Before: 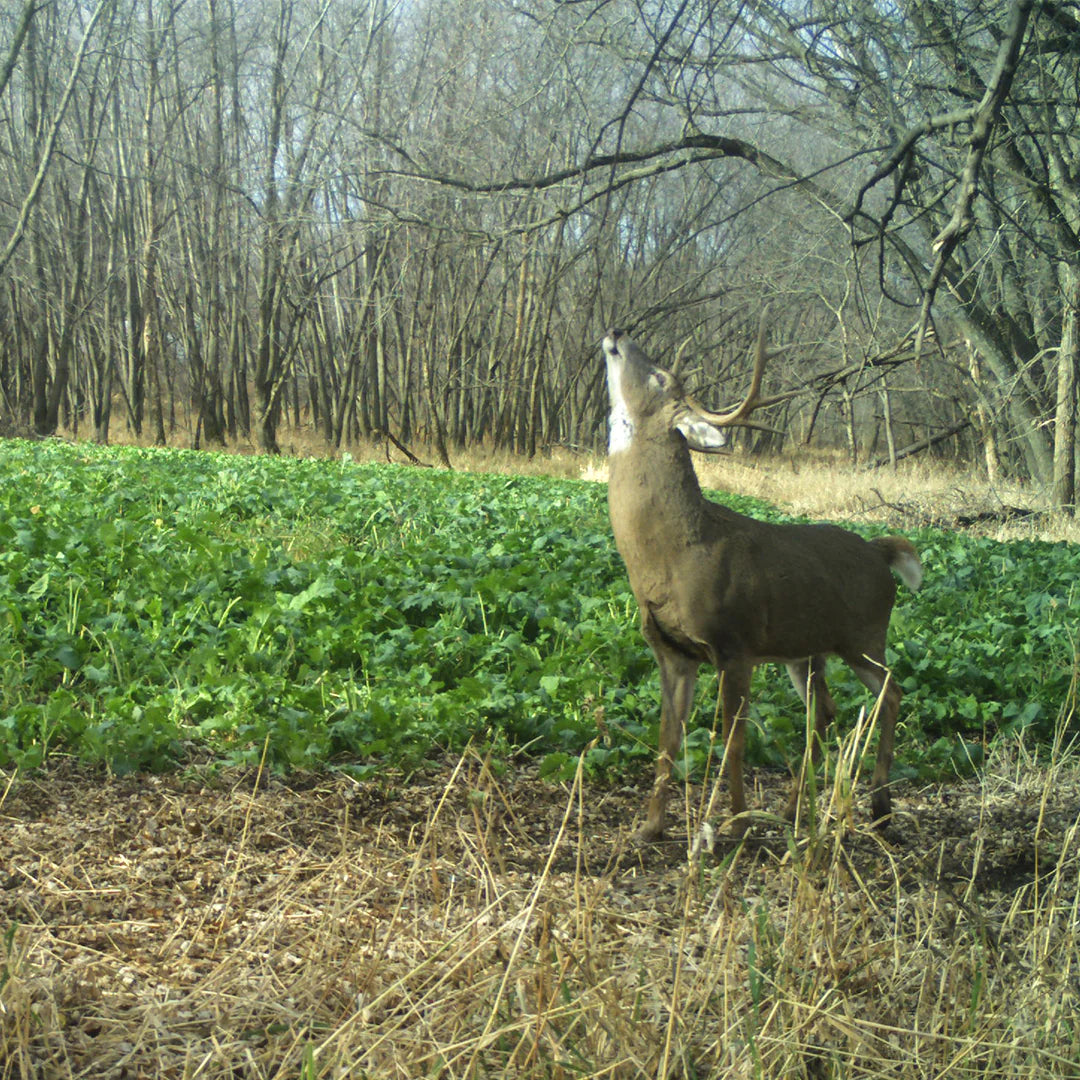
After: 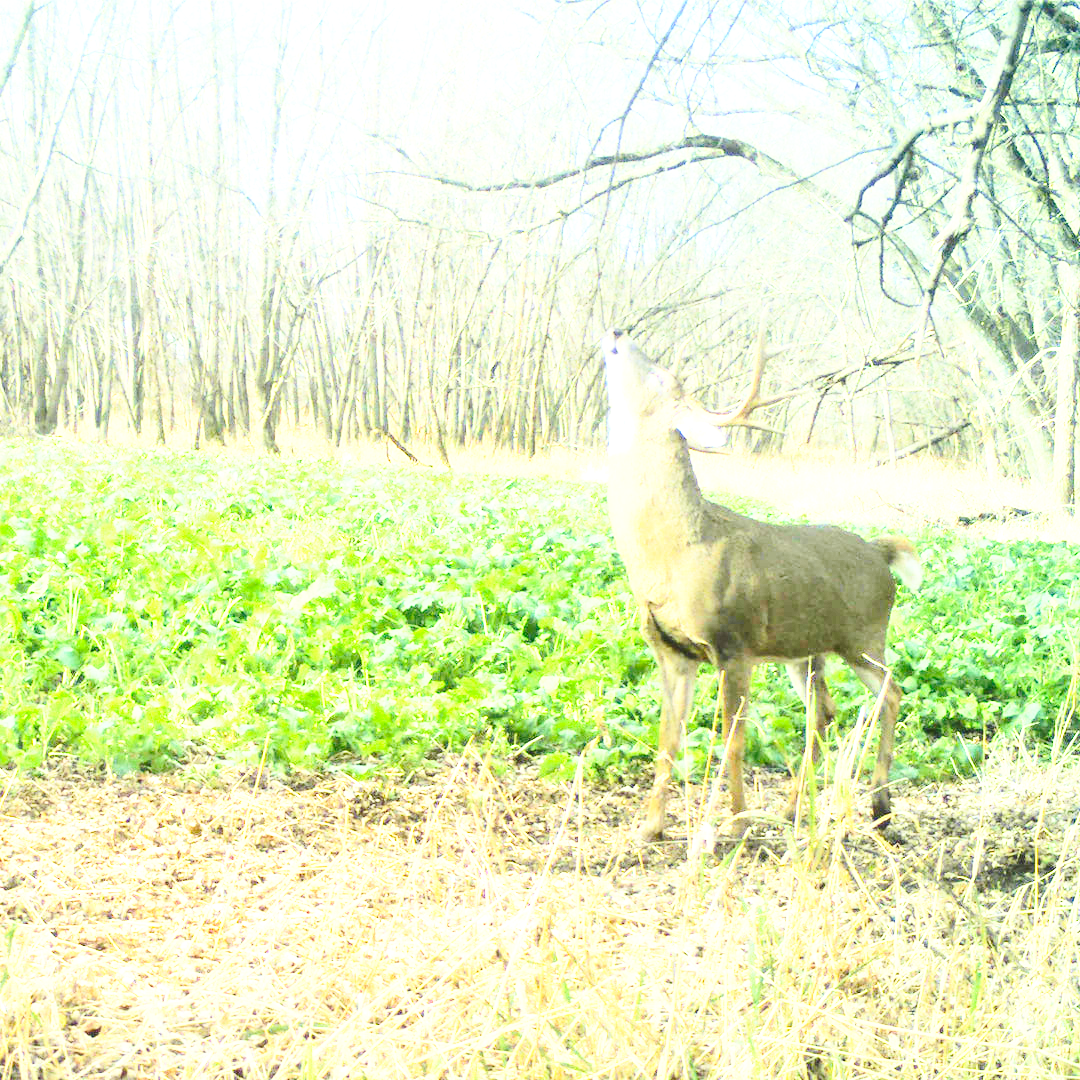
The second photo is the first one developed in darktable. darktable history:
exposure: black level correction 0, exposure 1.91 EV, compensate highlight preservation false
contrast brightness saturation: contrast 0.23, brightness 0.1, saturation 0.29
base curve: curves: ch0 [(0, 0) (0.028, 0.03) (0.121, 0.232) (0.46, 0.748) (0.859, 0.968) (1, 1)], preserve colors none
